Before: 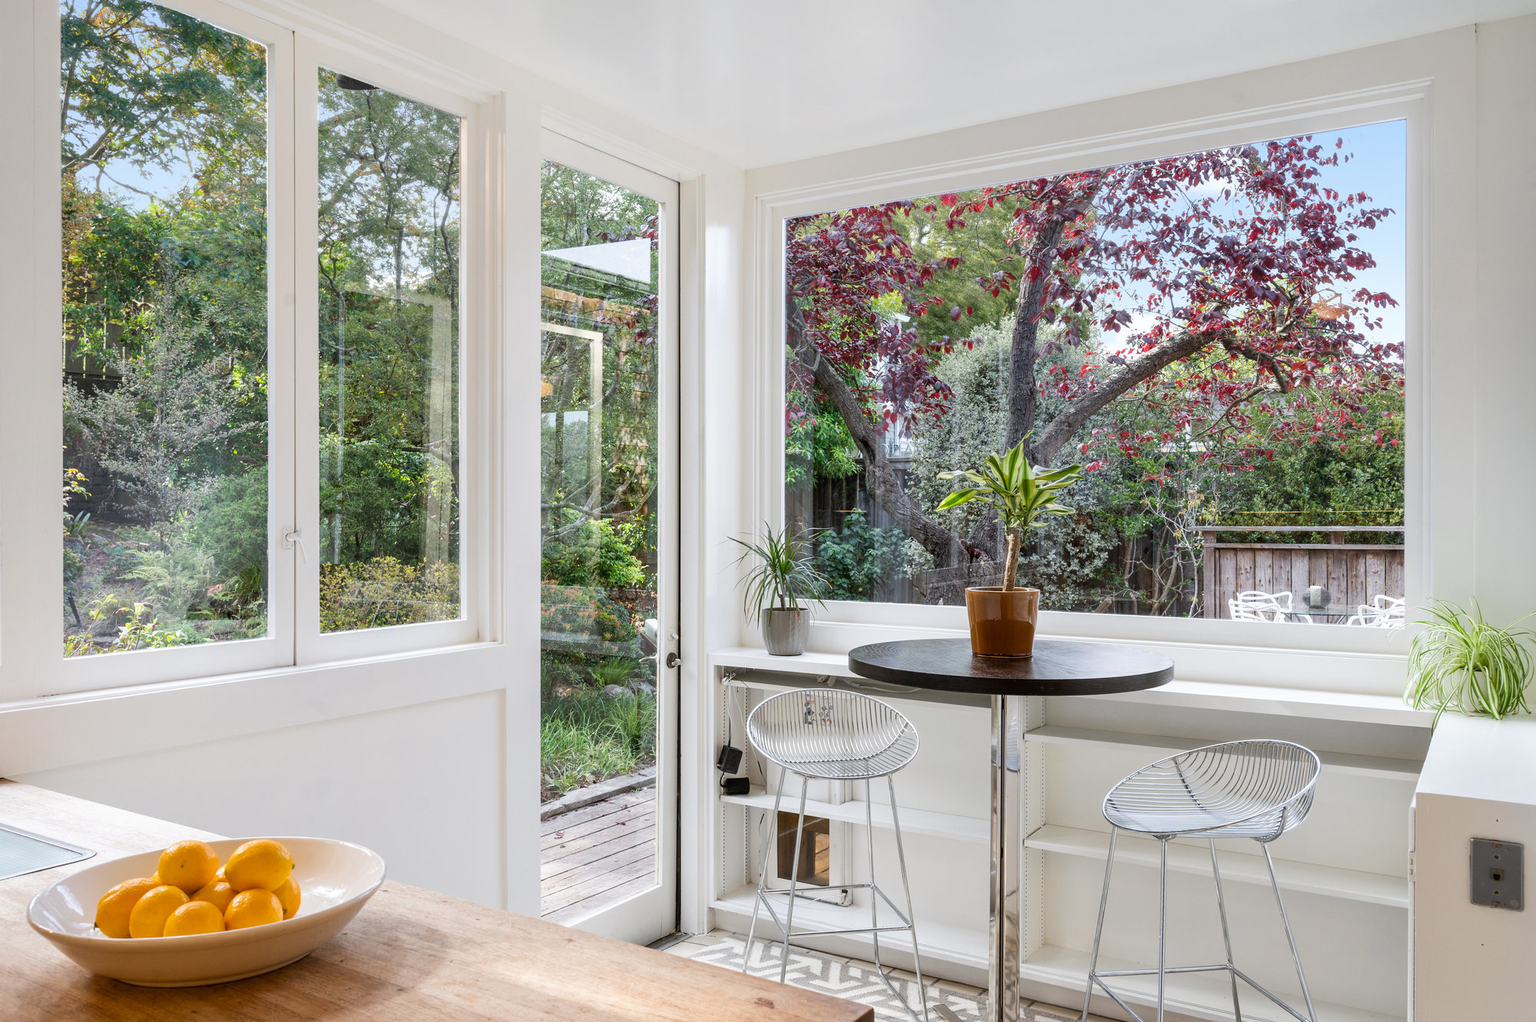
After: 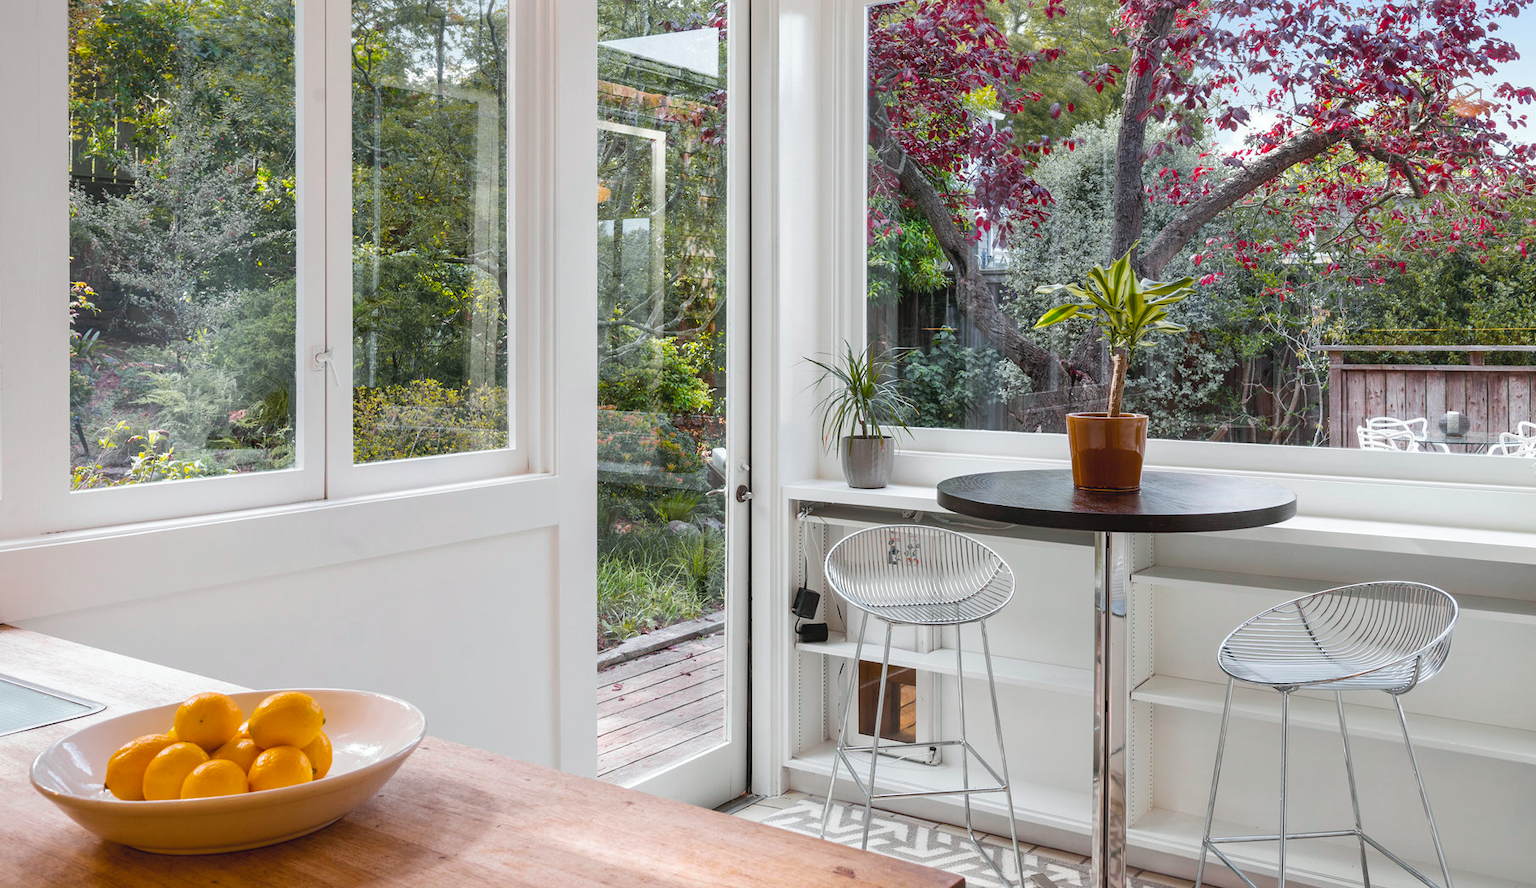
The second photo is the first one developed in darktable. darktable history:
tone curve: curves: ch0 [(0, 0.046) (0.04, 0.074) (0.883, 0.858) (1, 1)]; ch1 [(0, 0) (0.146, 0.159) (0.338, 0.365) (0.417, 0.455) (0.489, 0.486) (0.504, 0.502) (0.529, 0.537) (0.563, 0.567) (1, 1)]; ch2 [(0, 0) (0.307, 0.298) (0.388, 0.375) (0.443, 0.456) (0.485, 0.492) (0.544, 0.525) (1, 1)], color space Lab, independent channels, preserve colors none
crop: top 20.916%, right 9.437%, bottom 0.316%
color balance rgb: perceptual saturation grading › global saturation 30%, global vibrance 10%
